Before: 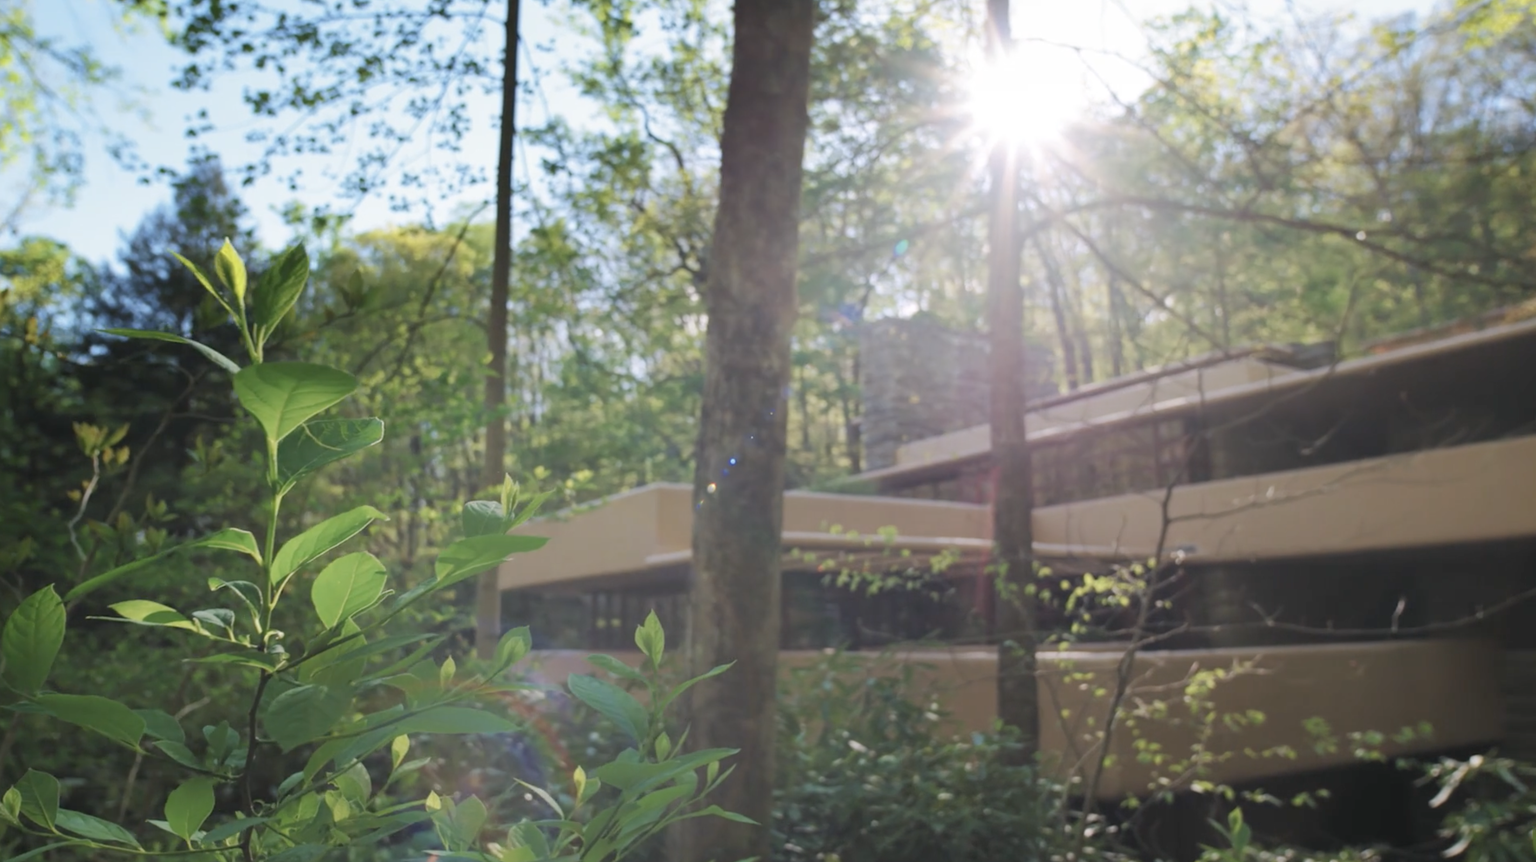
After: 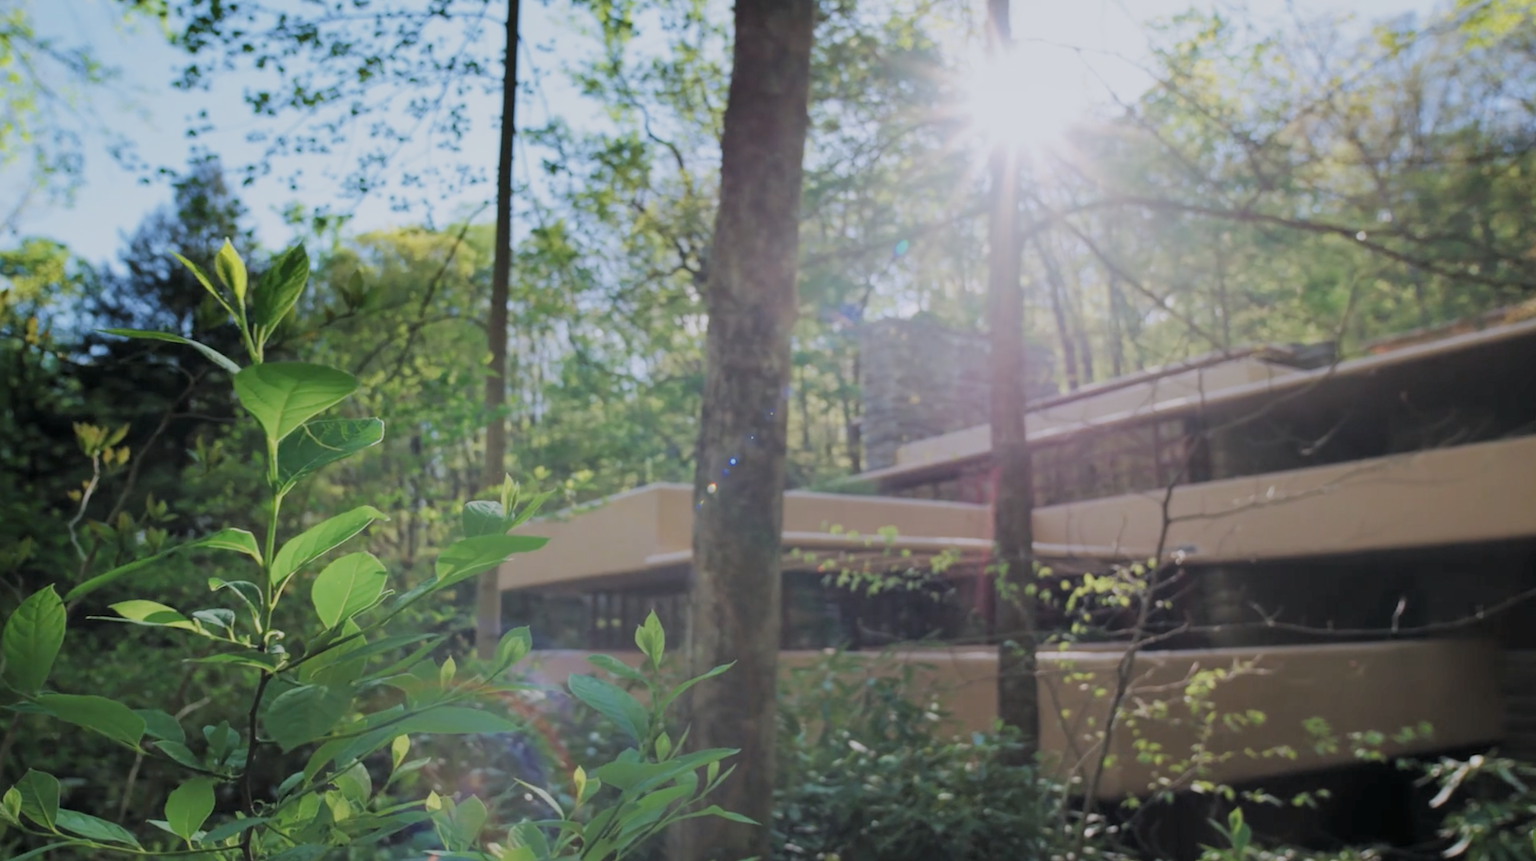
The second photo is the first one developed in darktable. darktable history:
local contrast: highlights 100%, shadows 100%, detail 120%, midtone range 0.2
white balance: red 0.983, blue 1.036
filmic rgb: black relative exposure -7.65 EV, white relative exposure 4.56 EV, hardness 3.61
